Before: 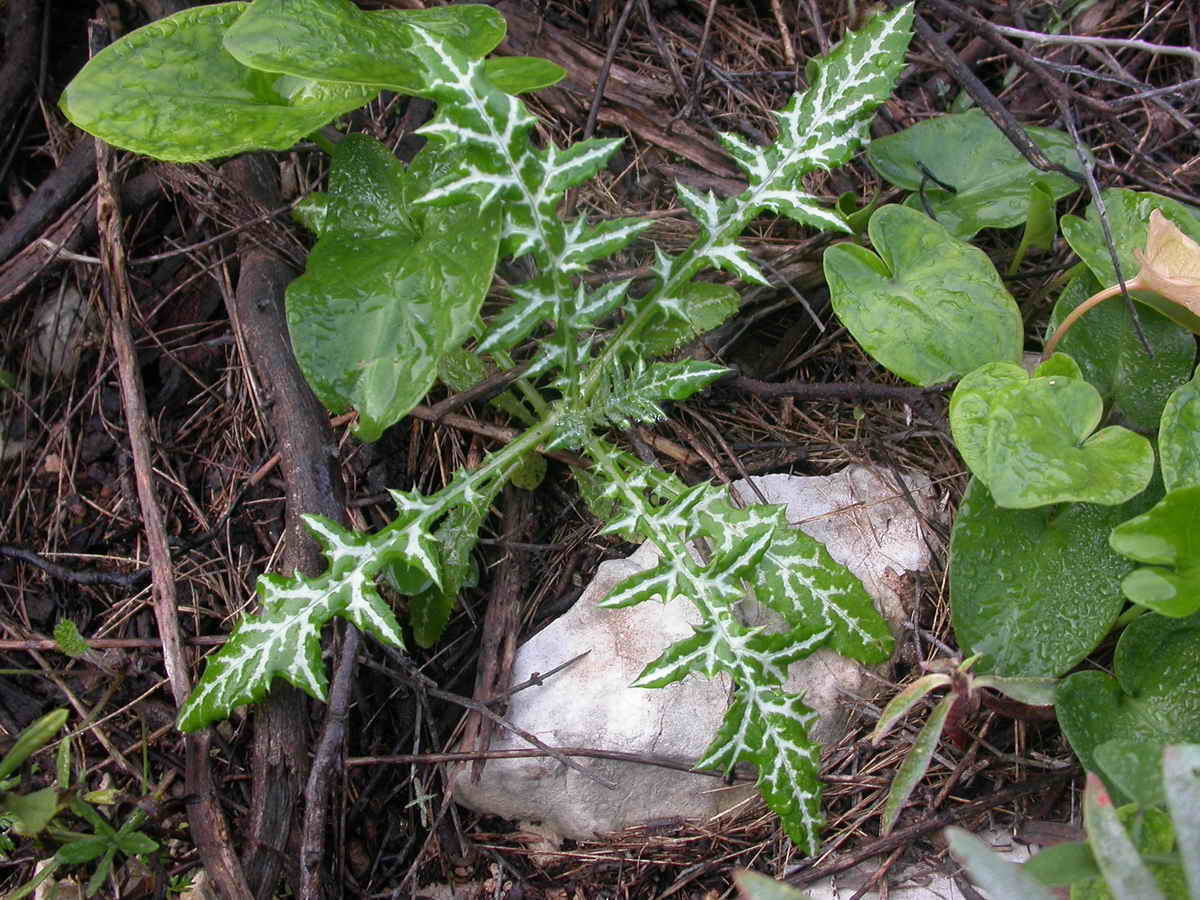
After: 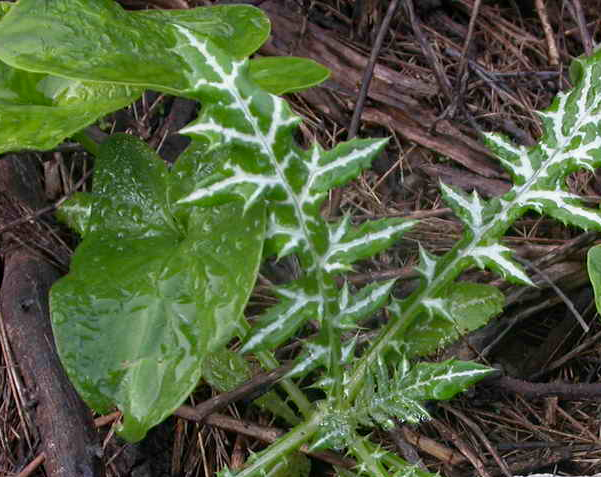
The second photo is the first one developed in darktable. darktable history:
crop: left 19.68%, right 30.237%, bottom 46.977%
tone equalizer: on, module defaults
exposure: exposure -0.055 EV, compensate highlight preservation false
haze removal: compatibility mode true, adaptive false
